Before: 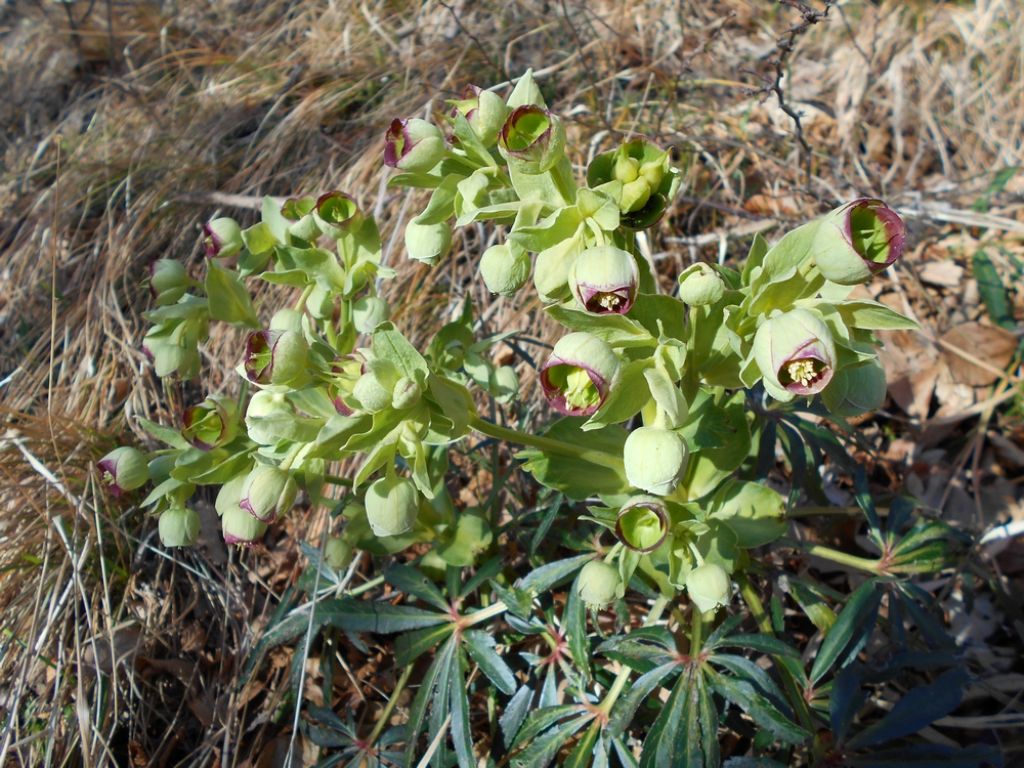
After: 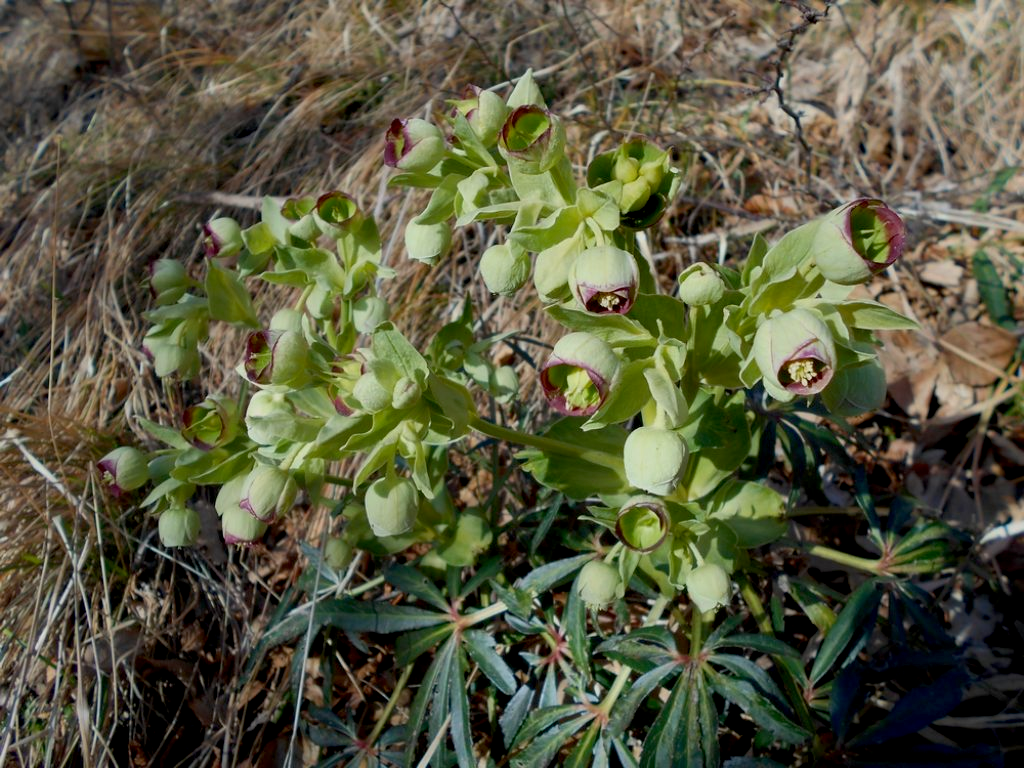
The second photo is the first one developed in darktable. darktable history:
exposure: black level correction 0.011, exposure -0.478 EV, compensate exposure bias true, compensate highlight preservation false
